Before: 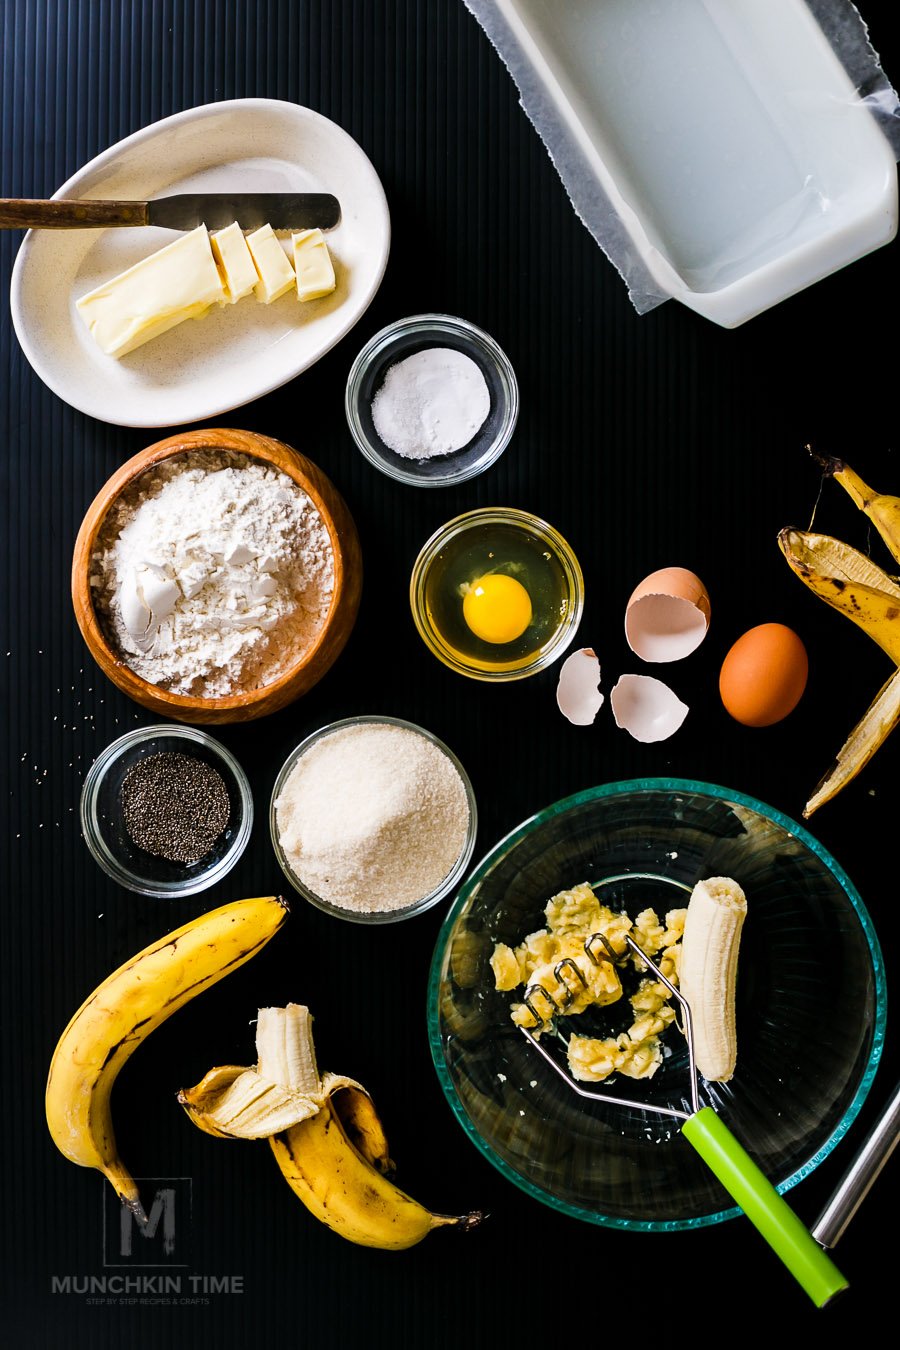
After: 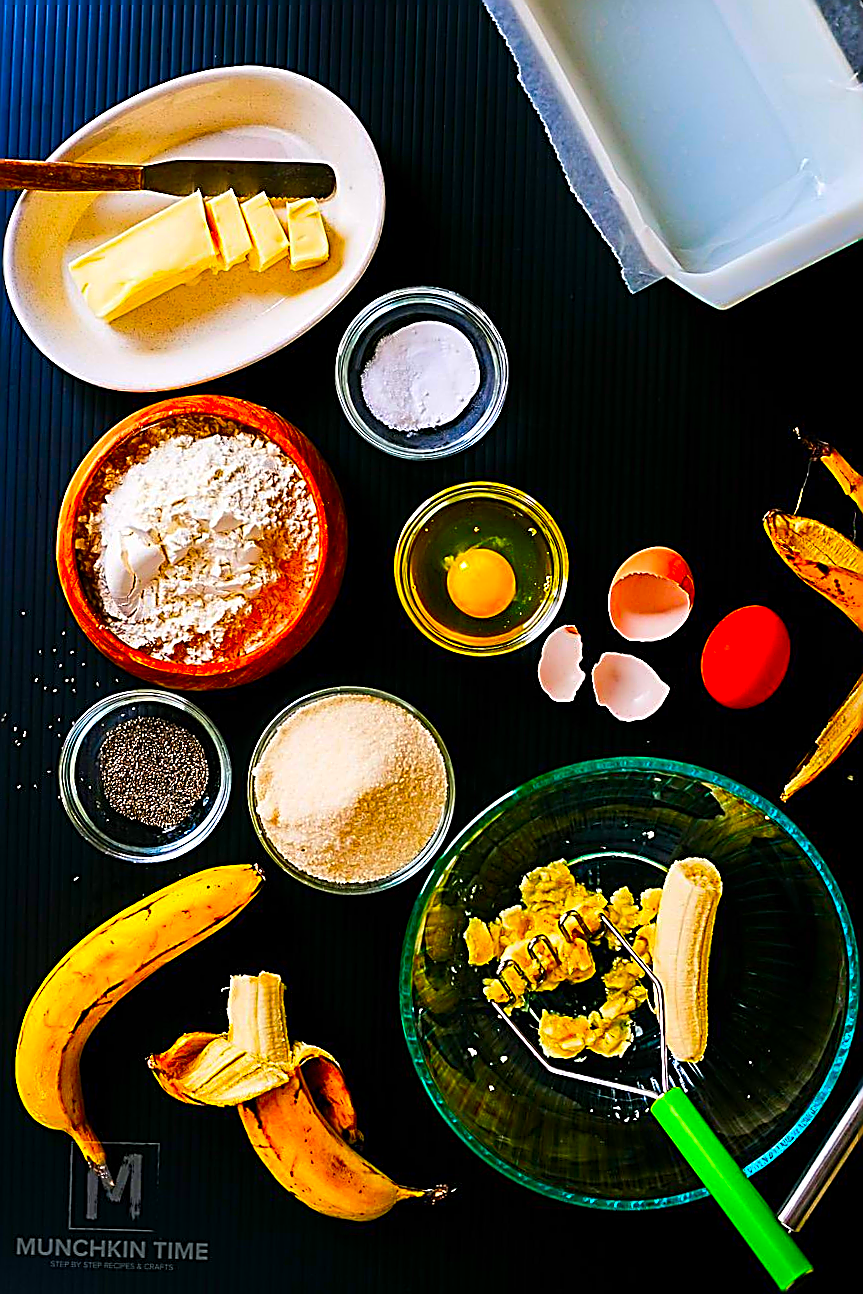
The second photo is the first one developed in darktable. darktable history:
color correction: highlights b* 0.036, saturation 2.99
sharpen: amount 1.995
crop and rotate: angle -1.64°
